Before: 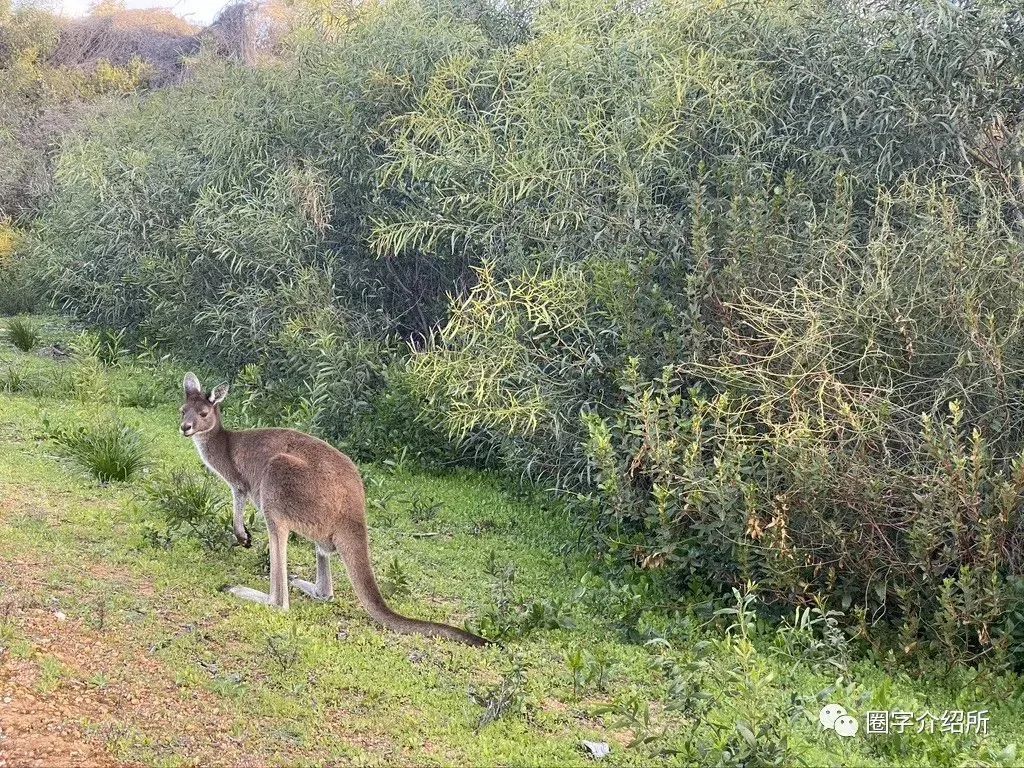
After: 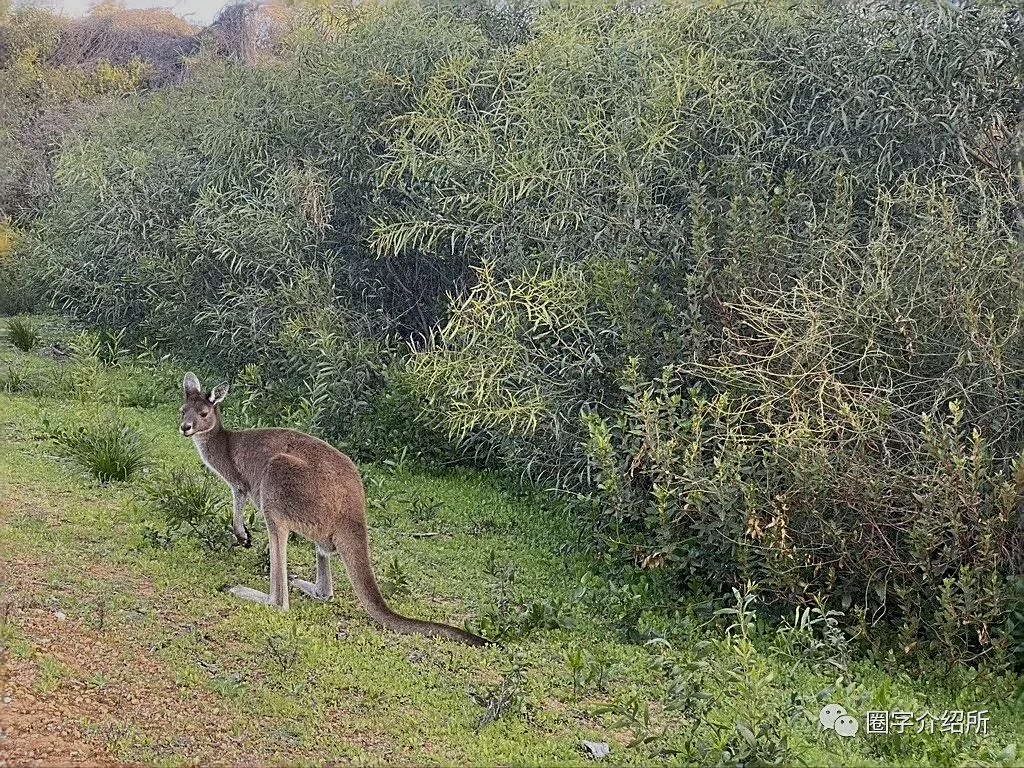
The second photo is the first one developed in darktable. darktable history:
exposure: exposure -0.582 EV, compensate highlight preservation false
sharpen: on, module defaults
